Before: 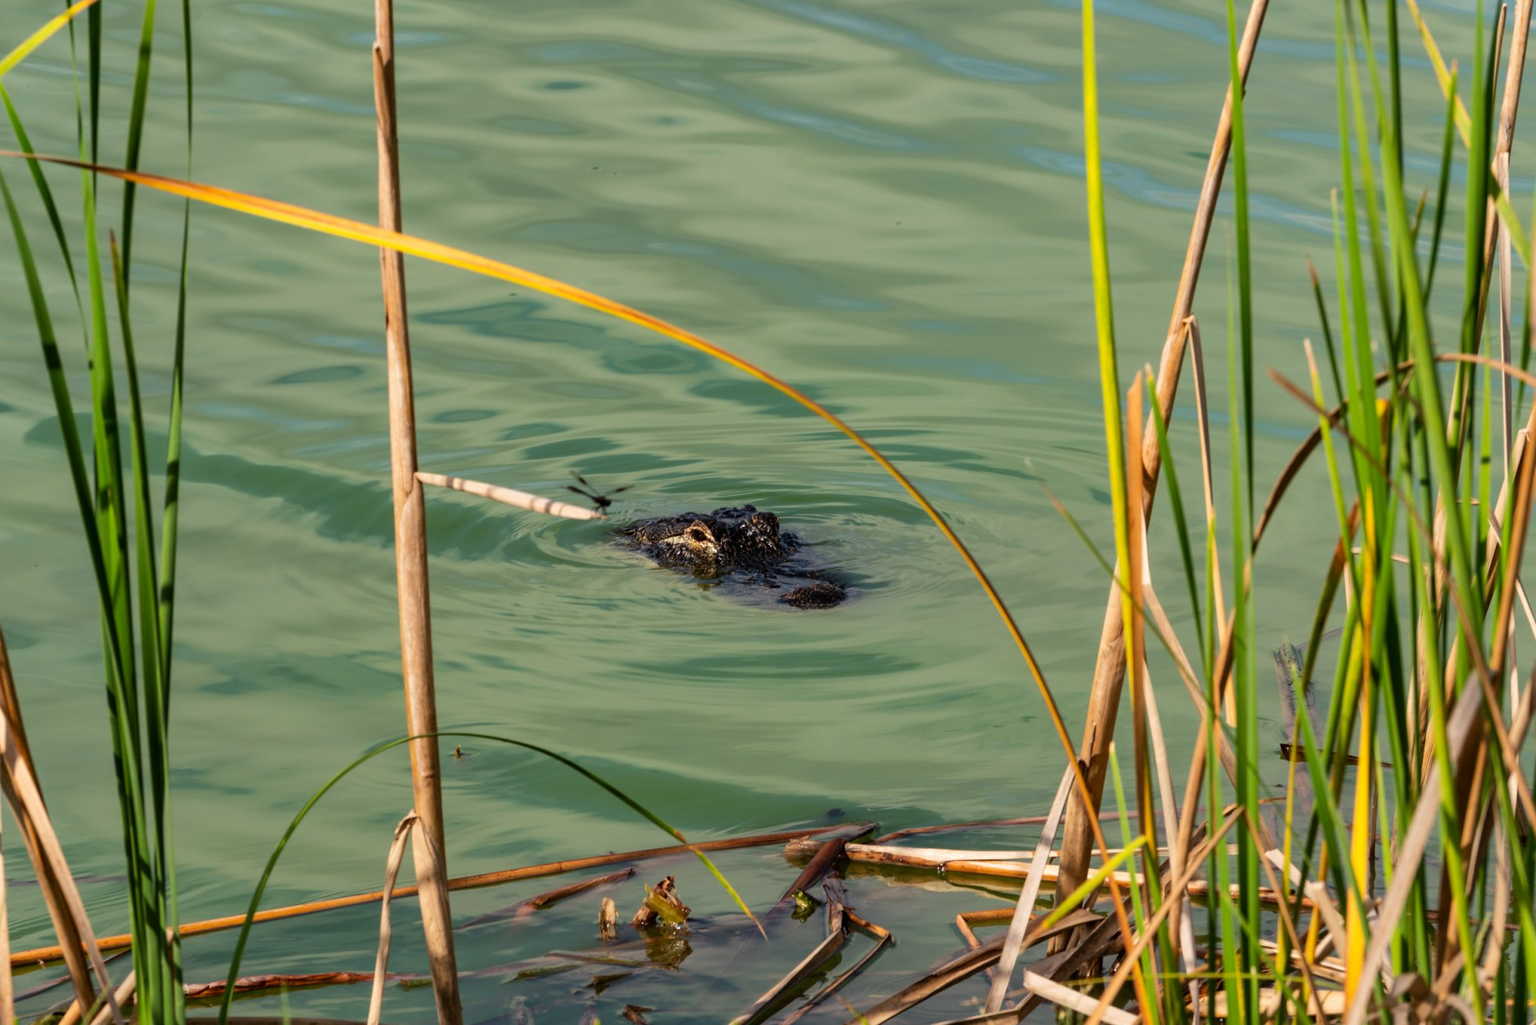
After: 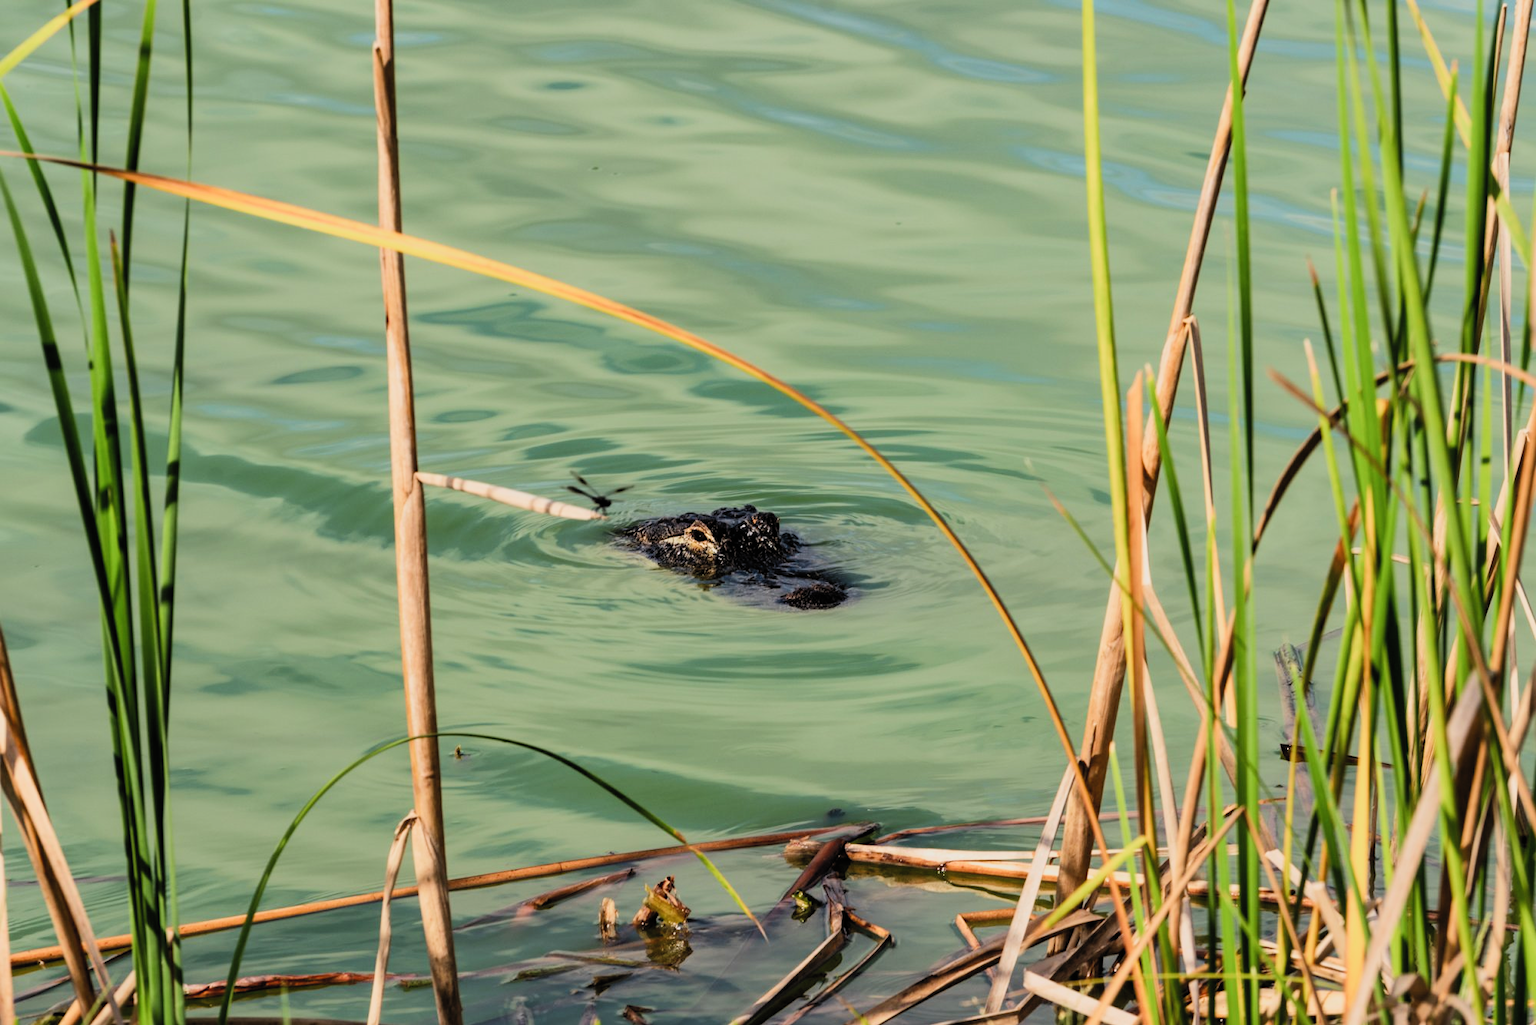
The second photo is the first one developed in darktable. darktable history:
contrast brightness saturation: contrast 0.201, brightness 0.145, saturation 0.142
filmic rgb: black relative exposure -7.65 EV, white relative exposure 4.56 EV, hardness 3.61, color science v4 (2020)
